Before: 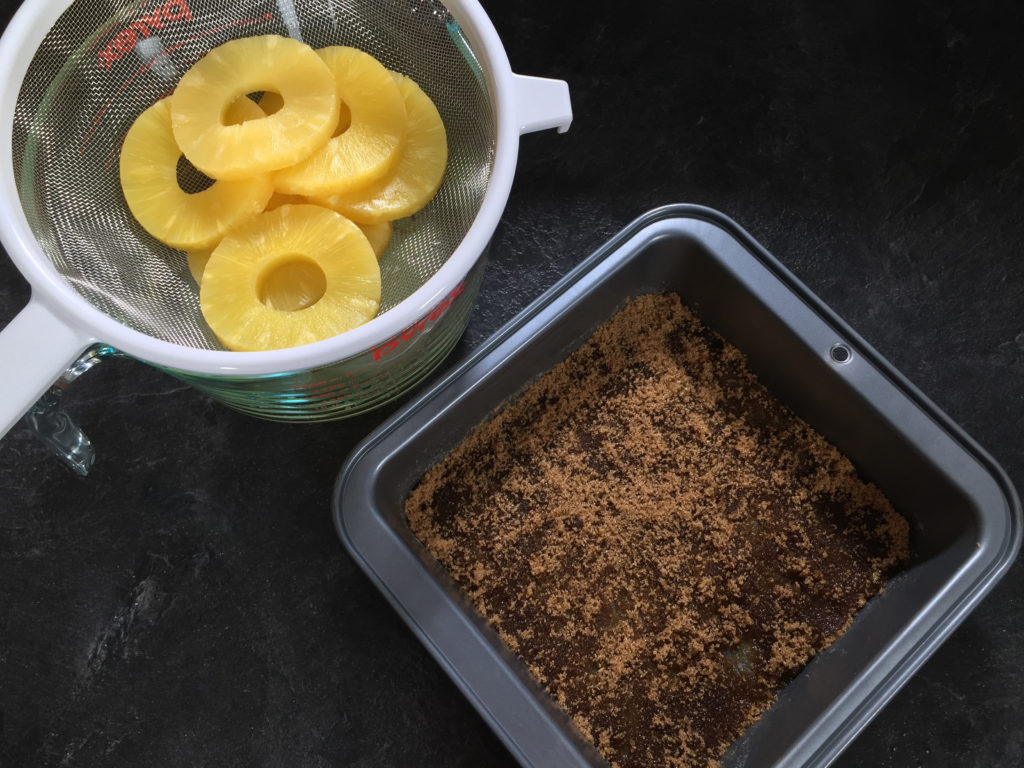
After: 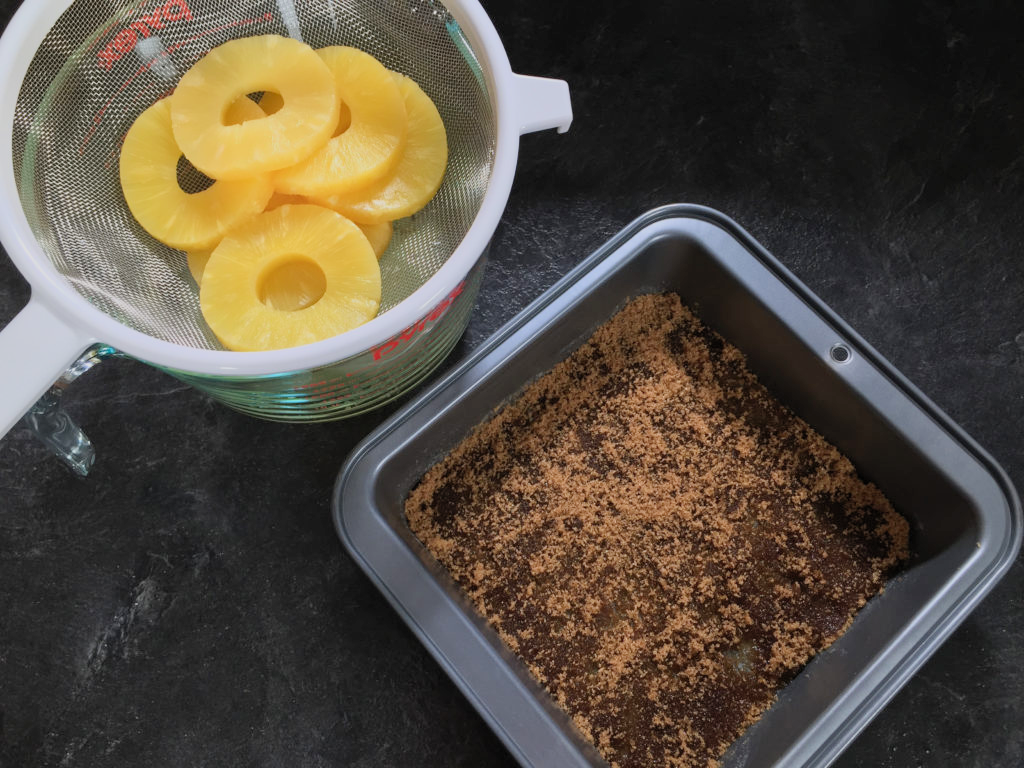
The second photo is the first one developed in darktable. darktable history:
filmic rgb: middle gray luminance 4.44%, black relative exposure -12.96 EV, white relative exposure 5 EV, target black luminance 0%, hardness 5.16, latitude 59.68%, contrast 0.772, highlights saturation mix 5.81%, shadows ↔ highlights balance 26.34%, iterations of high-quality reconstruction 0, contrast in shadows safe
contrast brightness saturation: contrast 0.196, brightness 0.158, saturation 0.22
